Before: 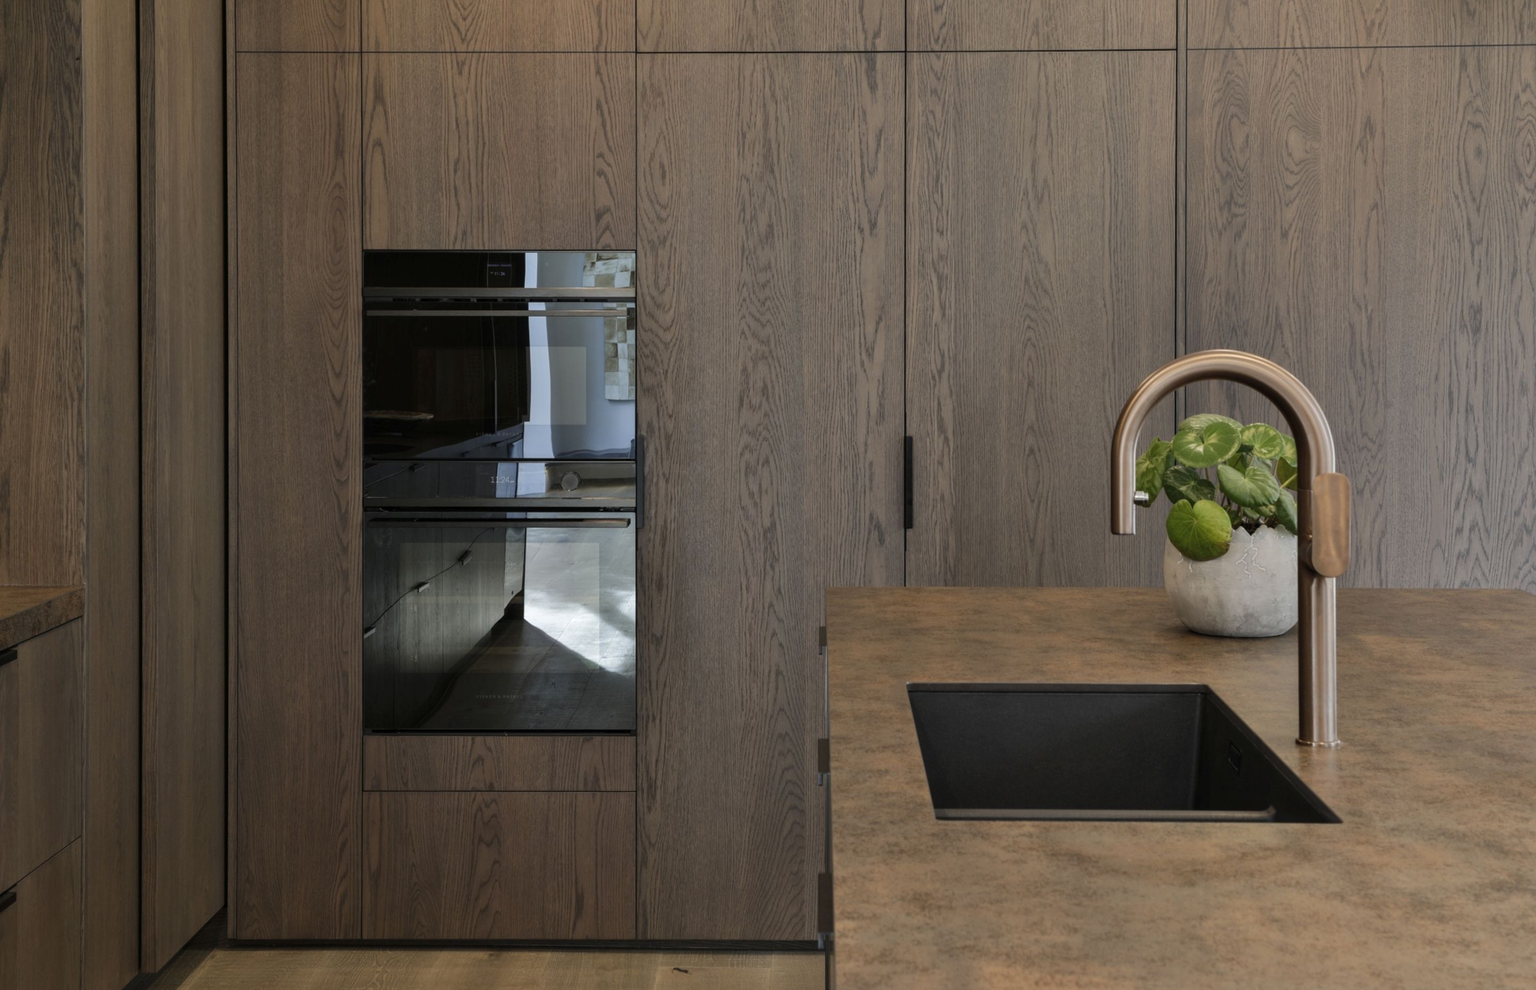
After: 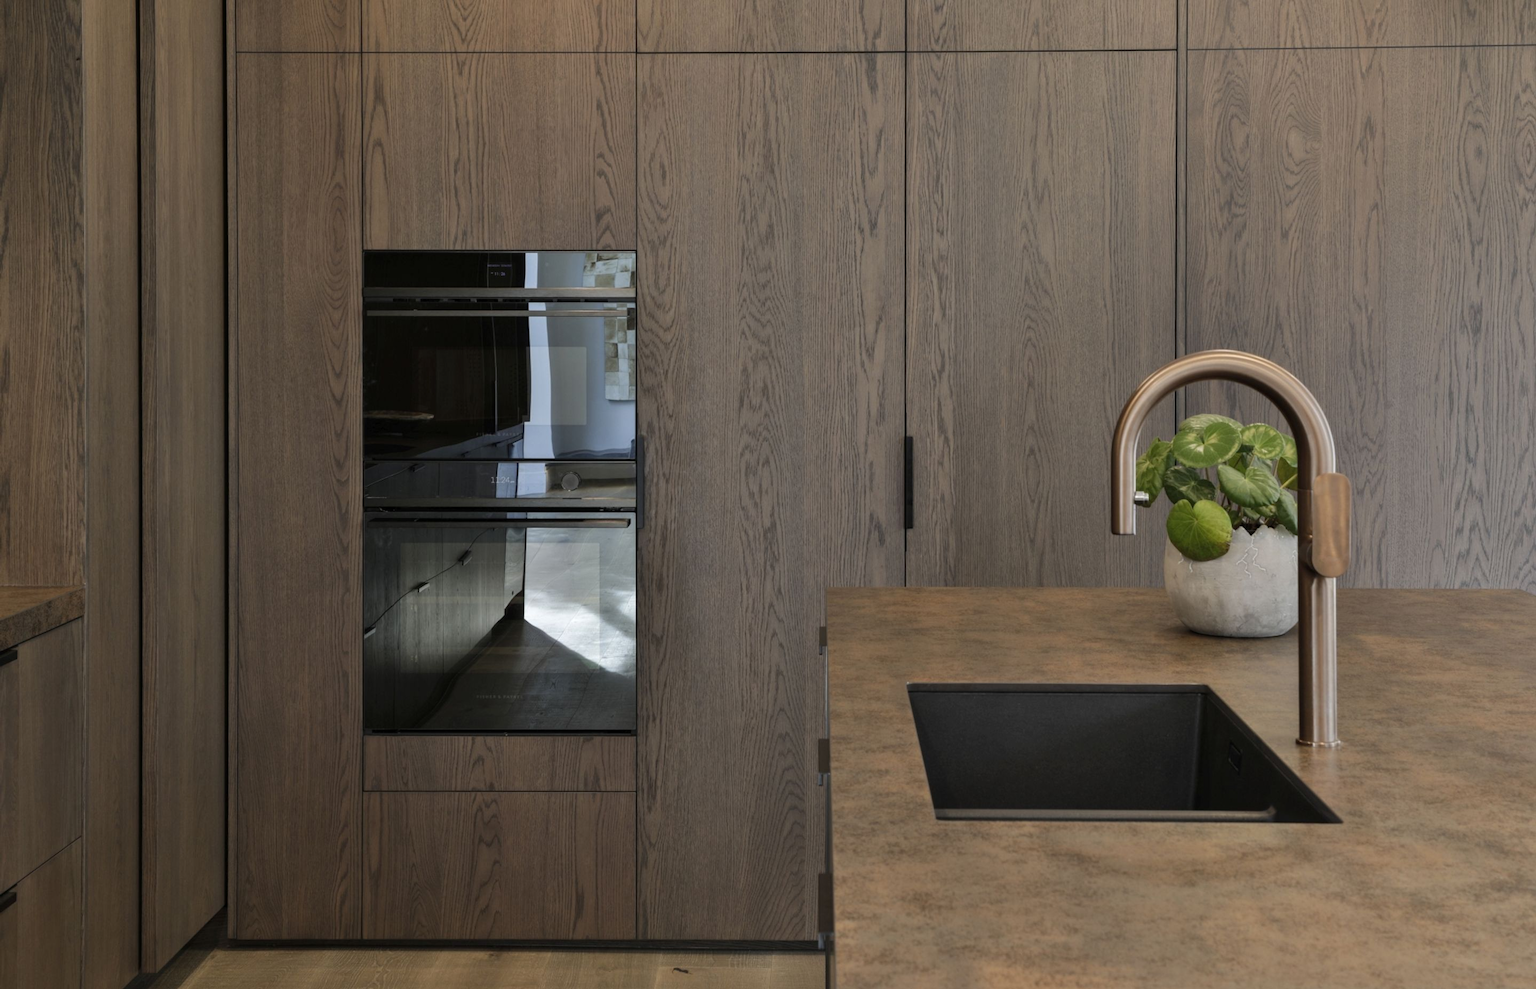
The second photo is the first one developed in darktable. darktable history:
shadows and highlights: radius 109.01, shadows 23.78, highlights -58.94, low approximation 0.01, soften with gaussian
